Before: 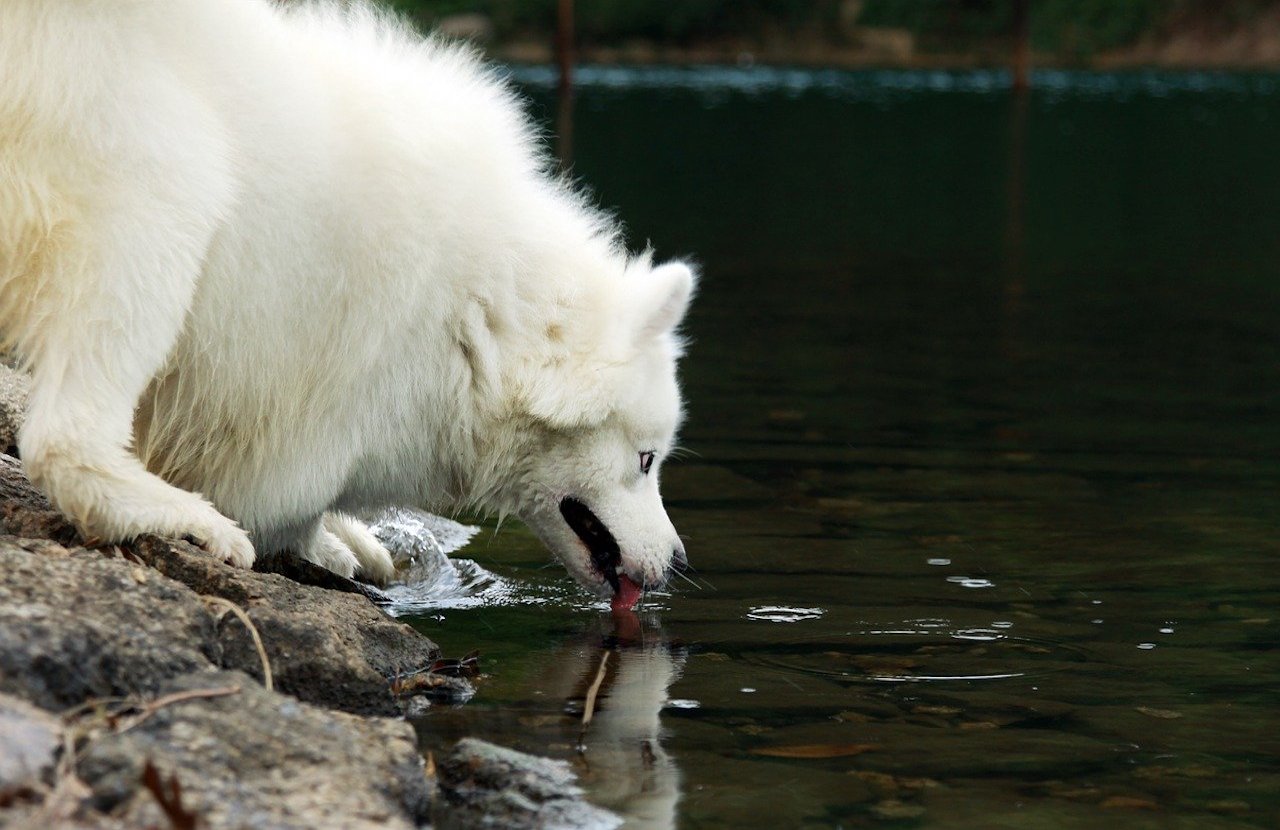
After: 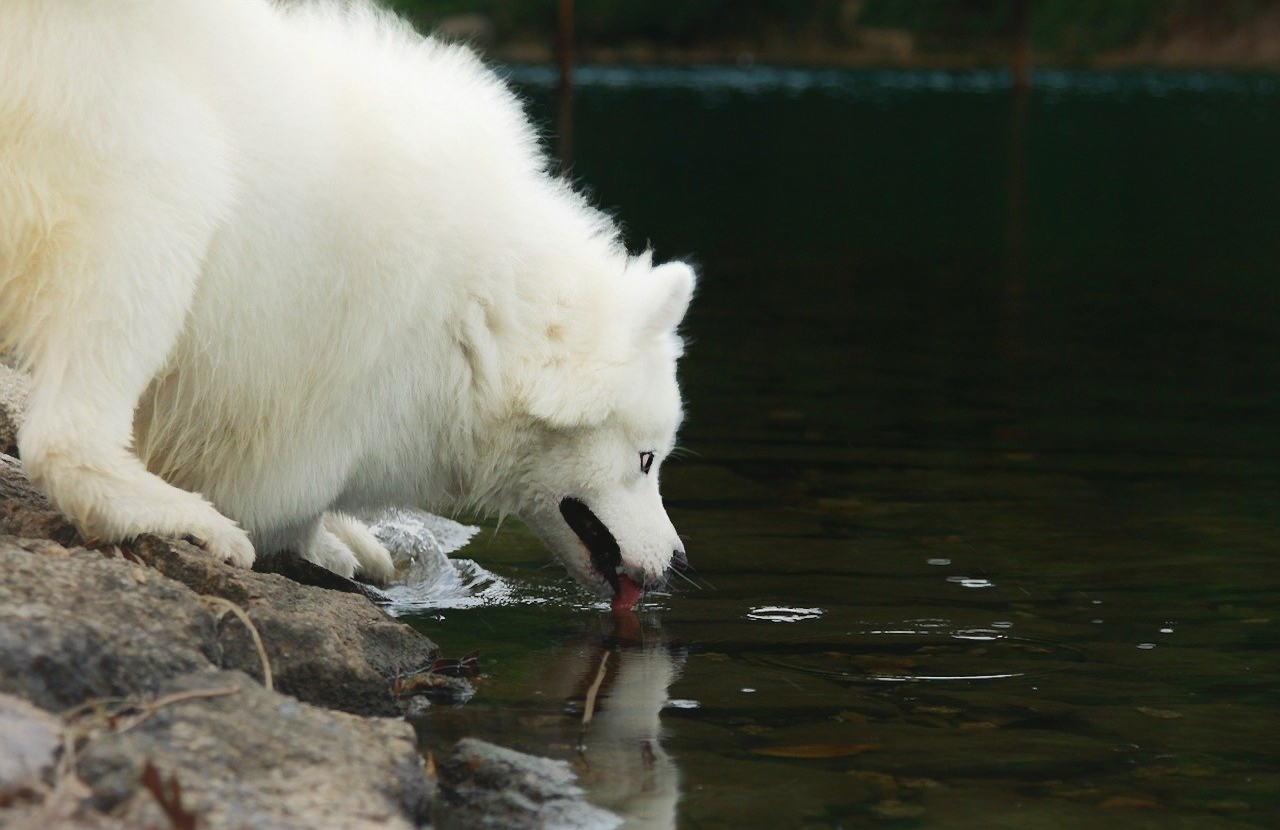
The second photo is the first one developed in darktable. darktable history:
contrast equalizer: octaves 7, y [[0.6 ×6], [0.55 ×6], [0 ×6], [0 ×6], [0 ×6]], mix -0.989
